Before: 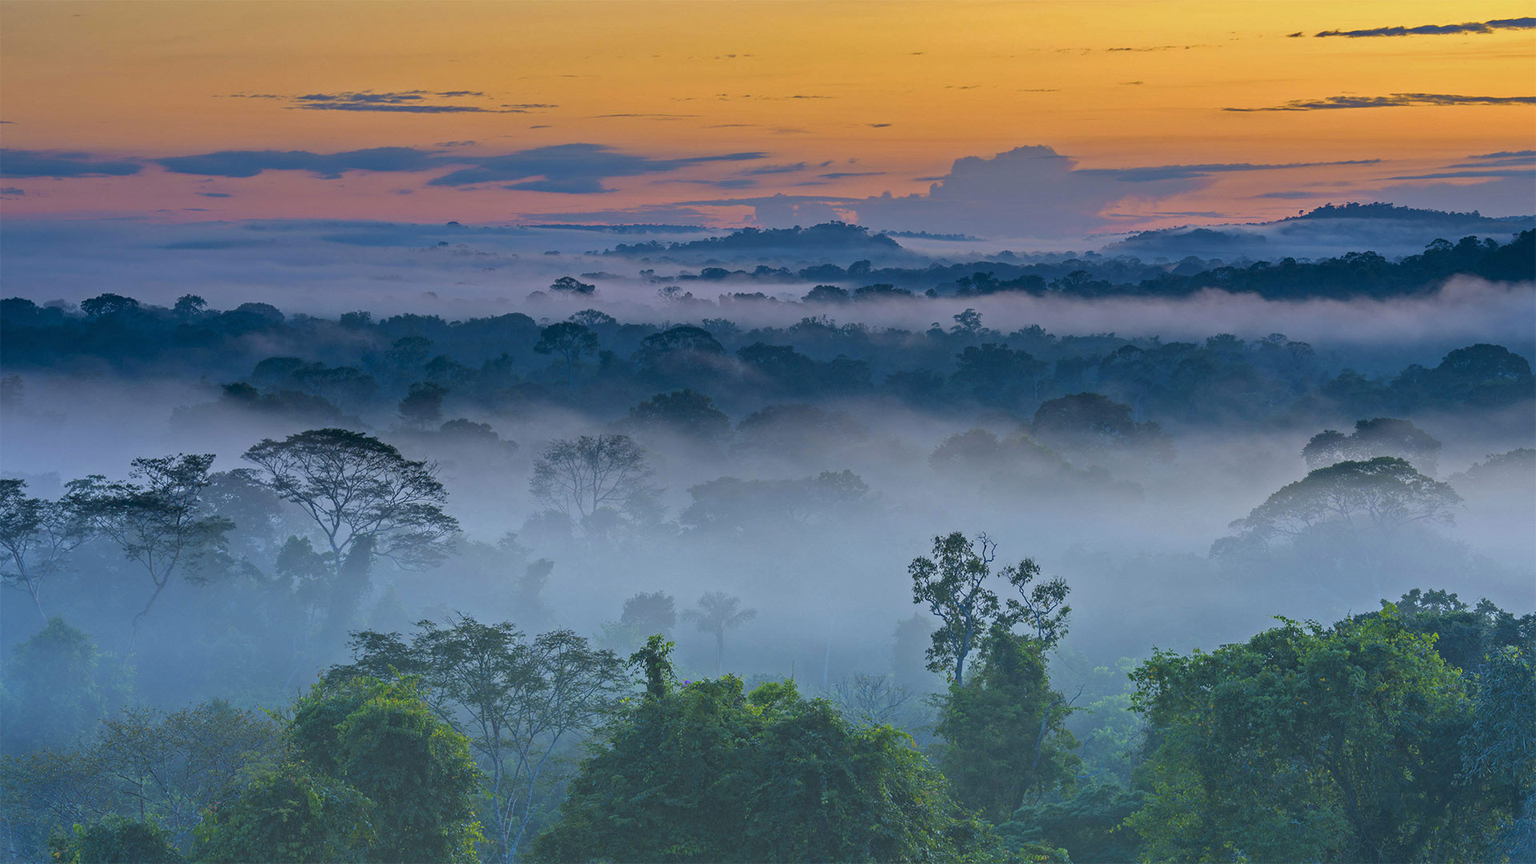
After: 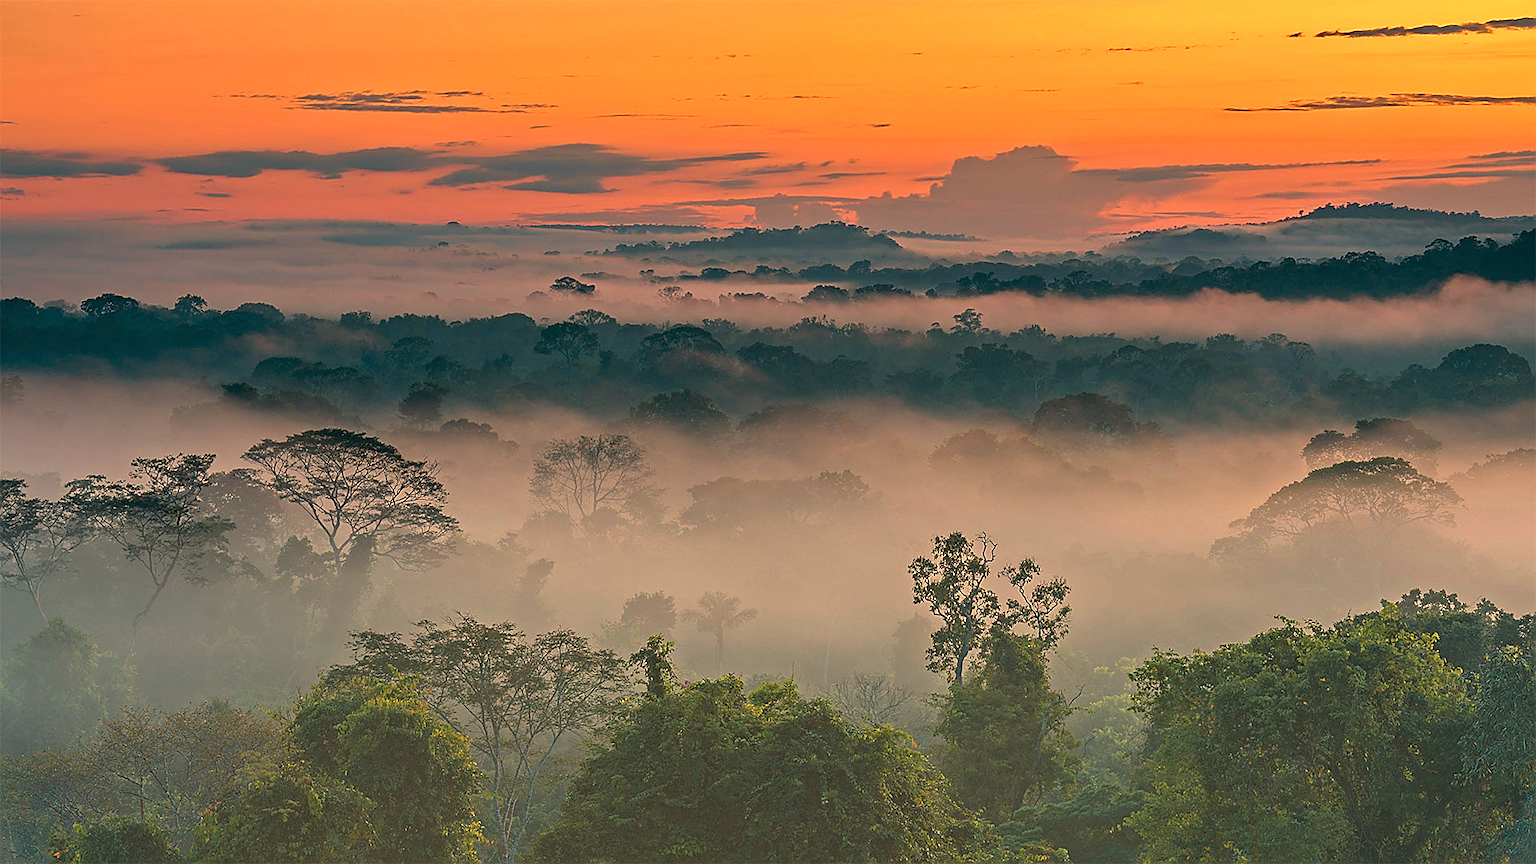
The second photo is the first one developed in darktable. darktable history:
sharpen: radius 1.4, amount 1.25, threshold 0.7
white balance: red 1.467, blue 0.684
